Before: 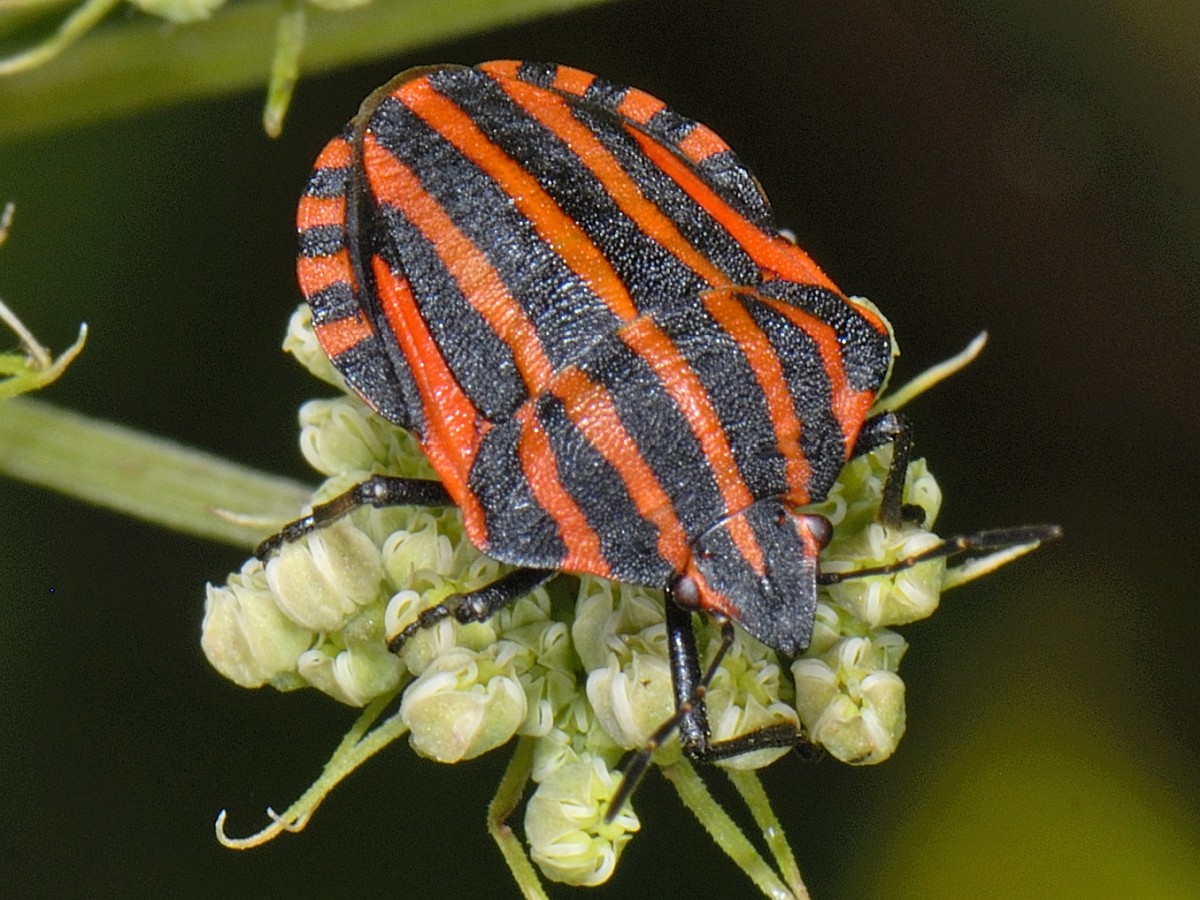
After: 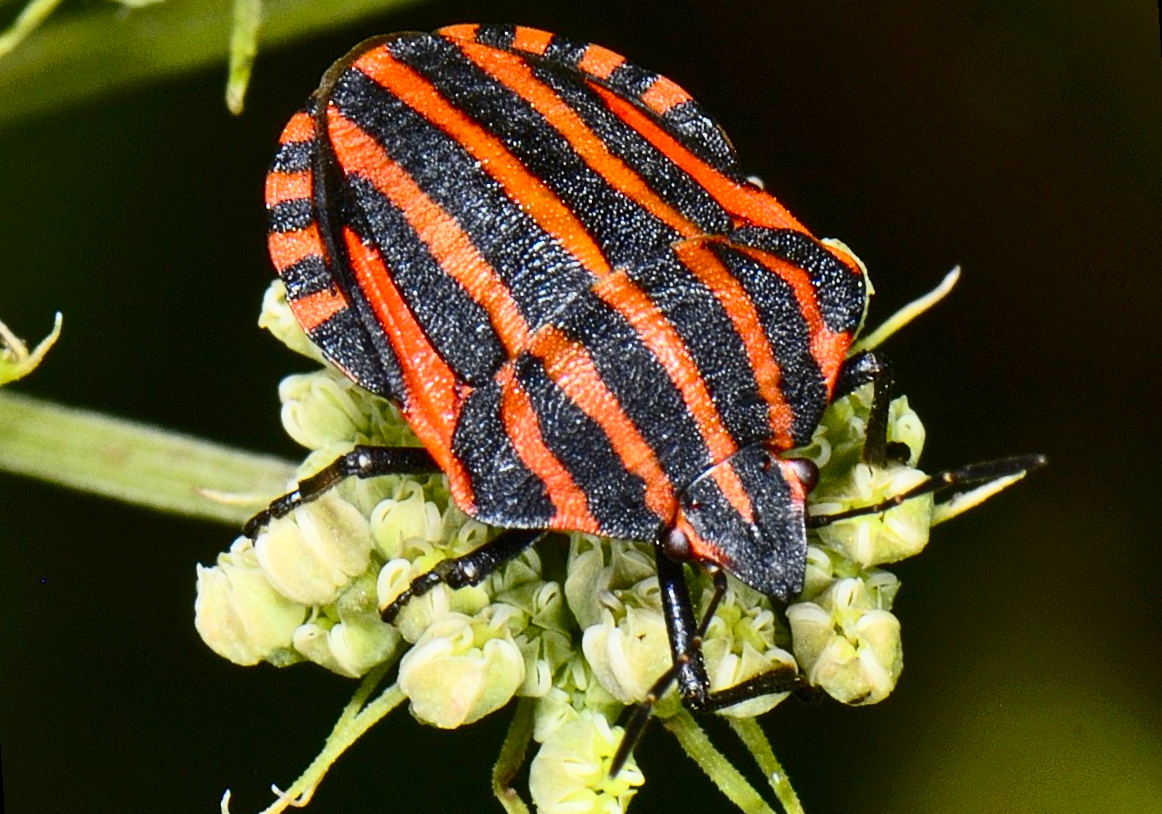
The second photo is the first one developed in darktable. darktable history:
contrast brightness saturation: contrast 0.4, brightness 0.05, saturation 0.25
rotate and perspective: rotation -3.52°, crop left 0.036, crop right 0.964, crop top 0.081, crop bottom 0.919
